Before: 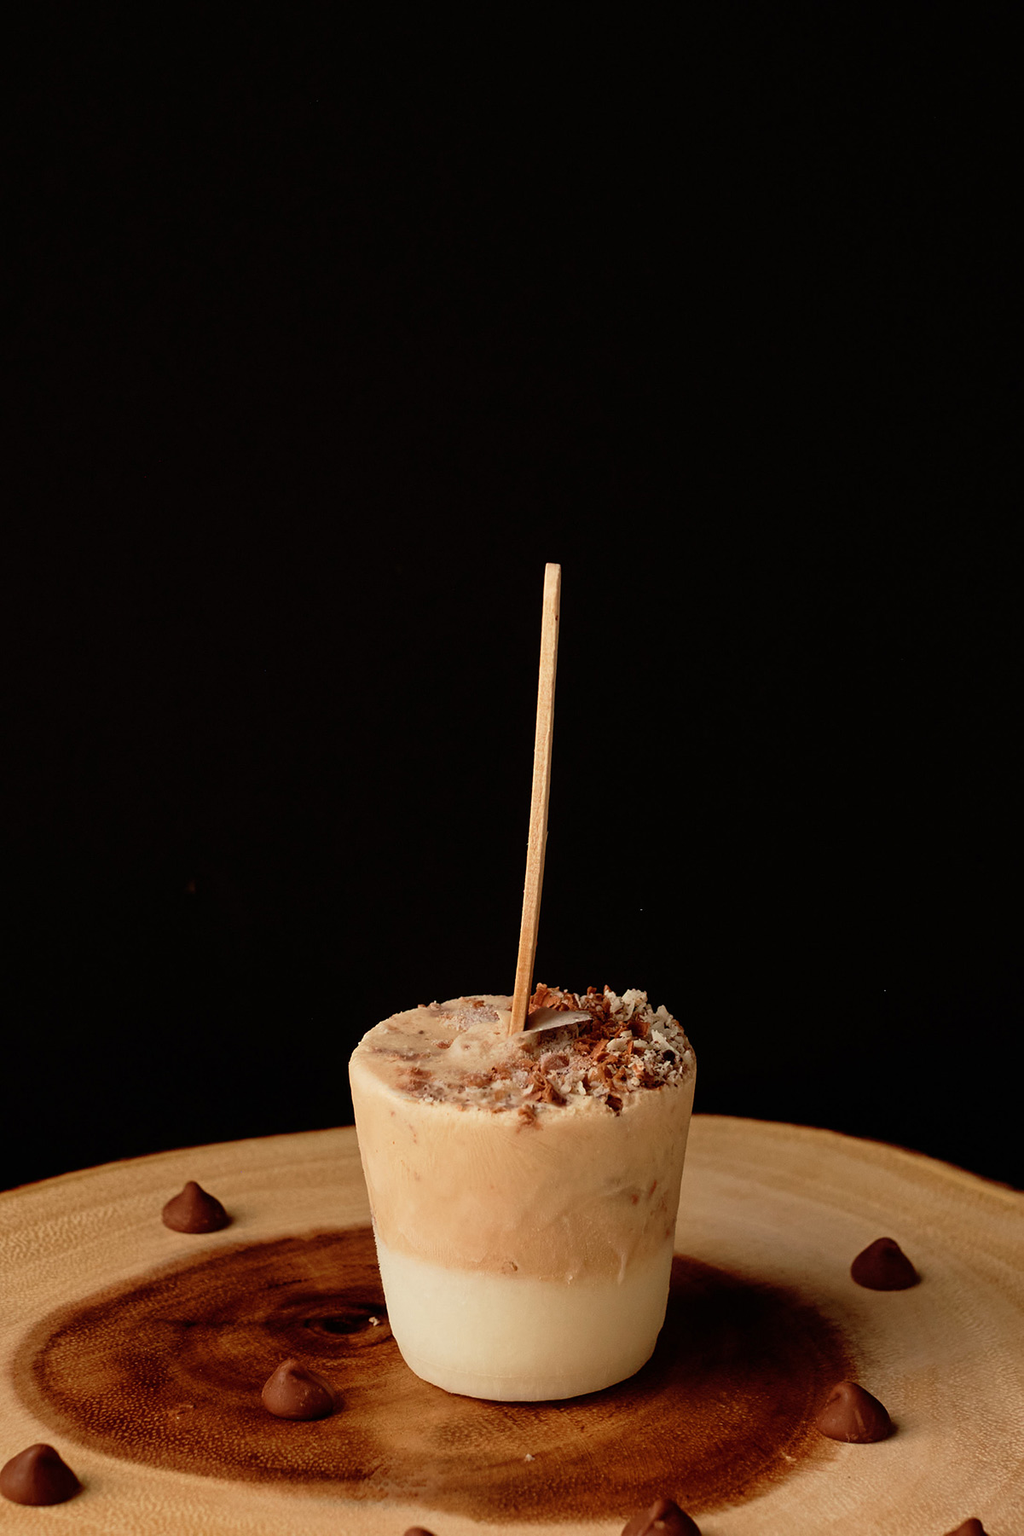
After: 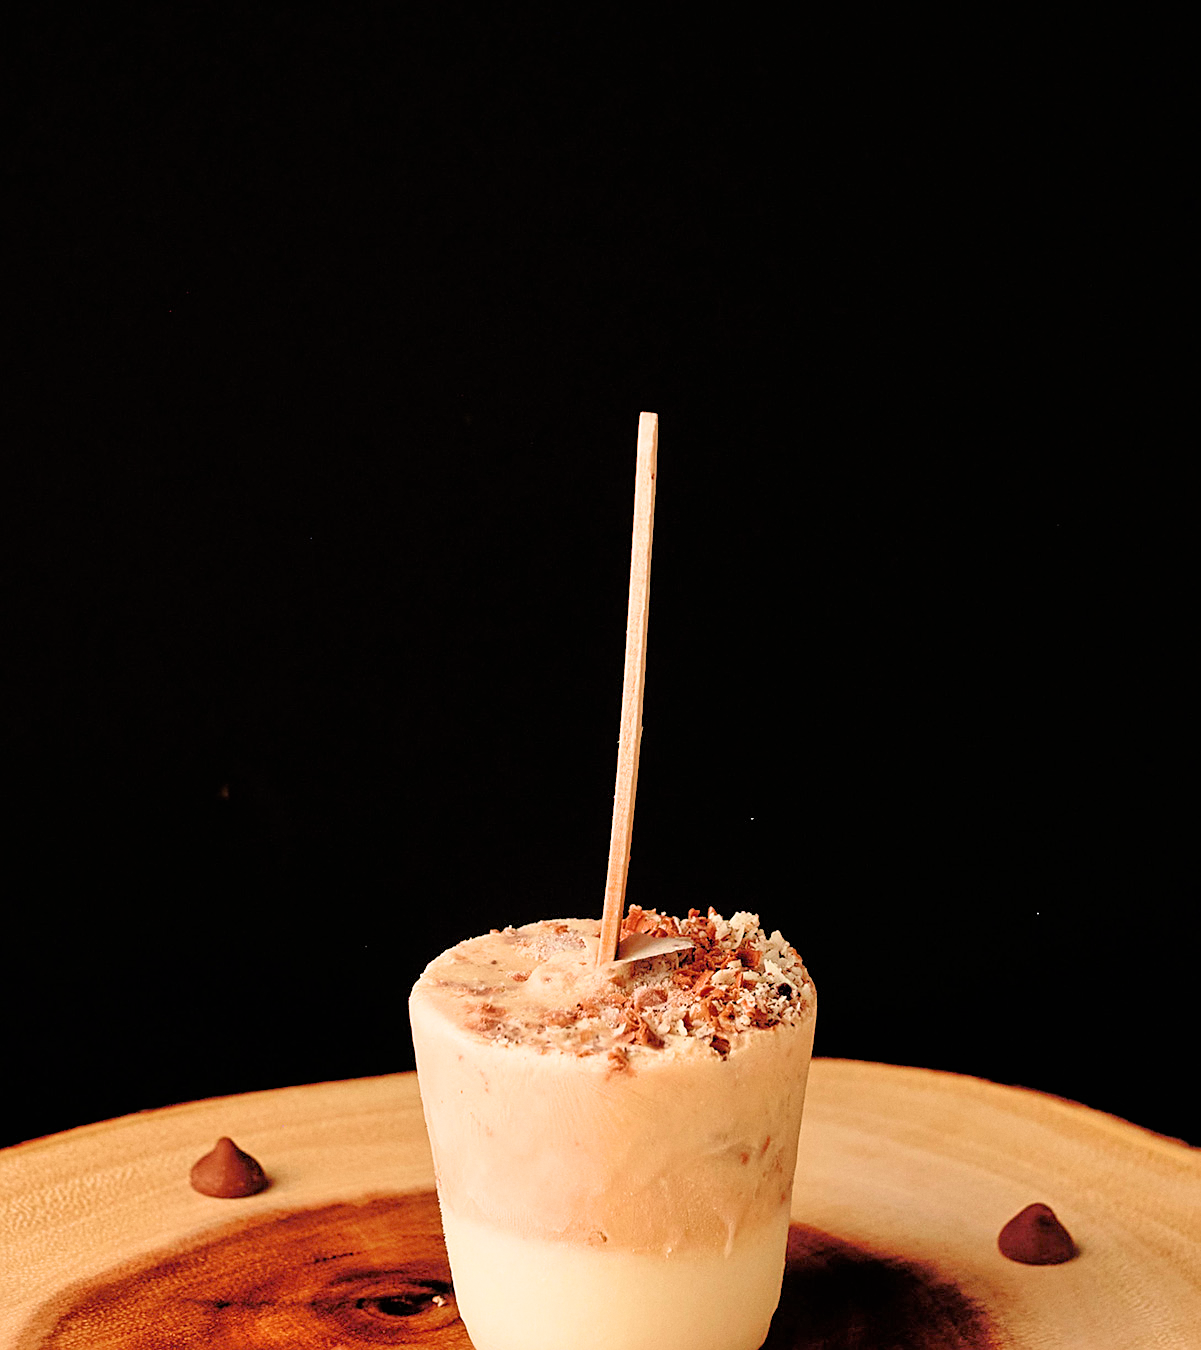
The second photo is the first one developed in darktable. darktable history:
exposure: black level correction 0, exposure 1.5 EV, compensate highlight preservation false
filmic rgb: black relative exposure -7.65 EV, white relative exposure 4.56 EV, hardness 3.61, color science v6 (2022)
tone equalizer: -7 EV 0.15 EV, -6 EV 0.6 EV, -5 EV 1.15 EV, -4 EV 1.33 EV, -3 EV 1.15 EV, -2 EV 0.6 EV, -1 EV 0.15 EV, mask exposure compensation -0.5 EV
grain: coarseness 14.57 ISO, strength 8.8%
sharpen: on, module defaults
crop: top 13.819%, bottom 11.169%
